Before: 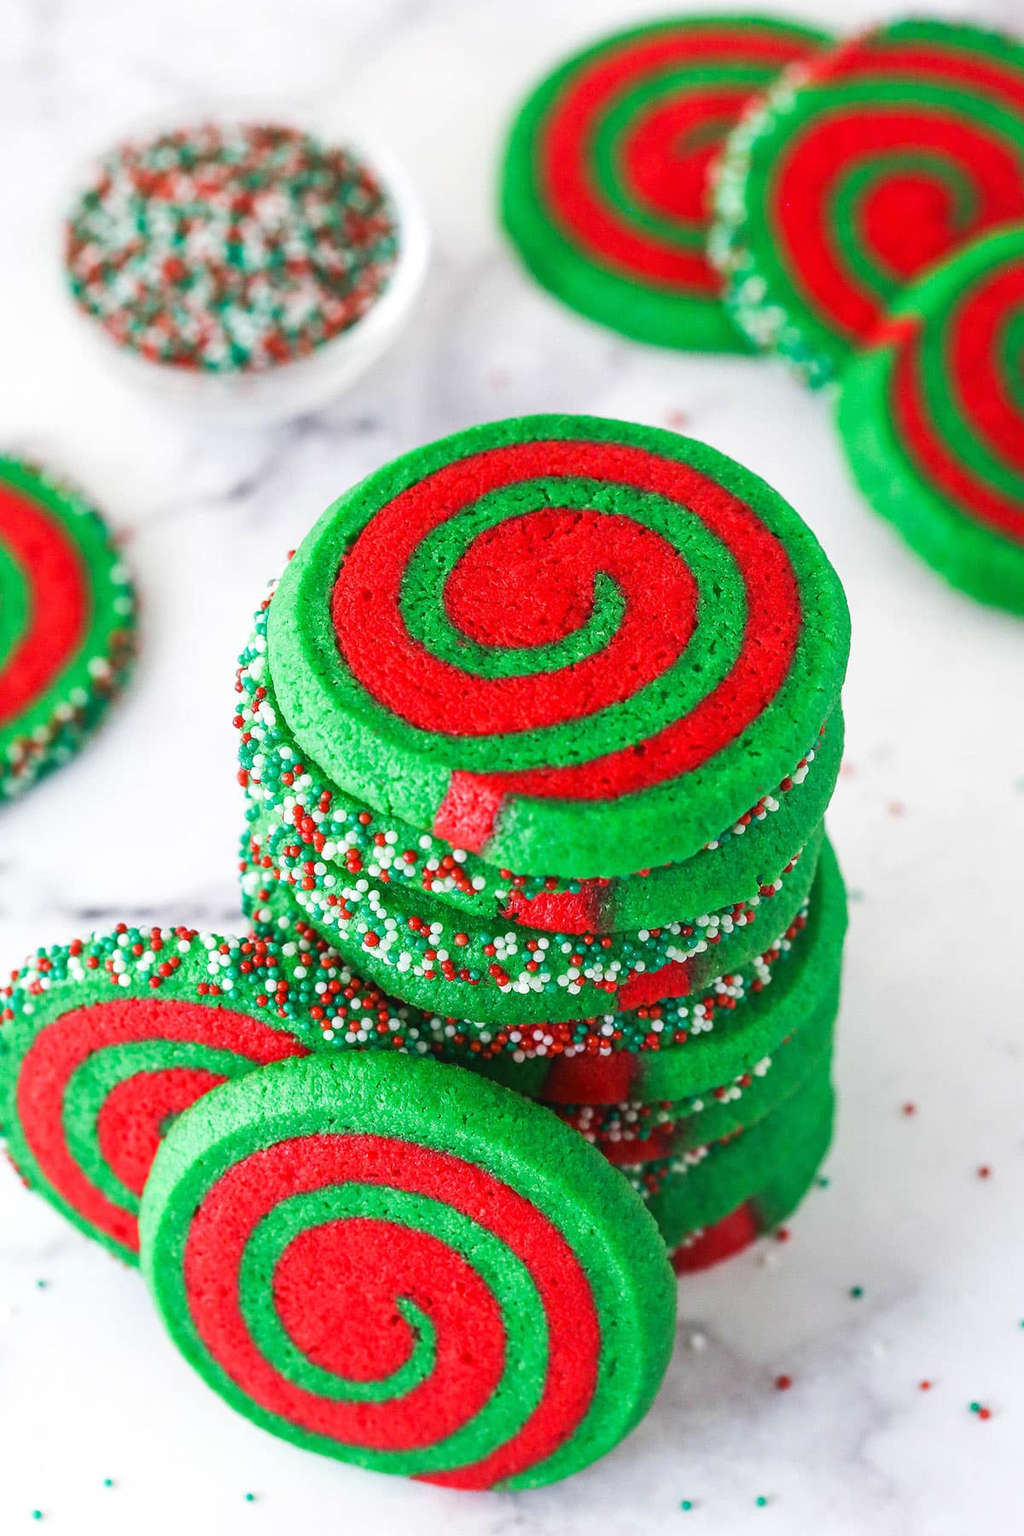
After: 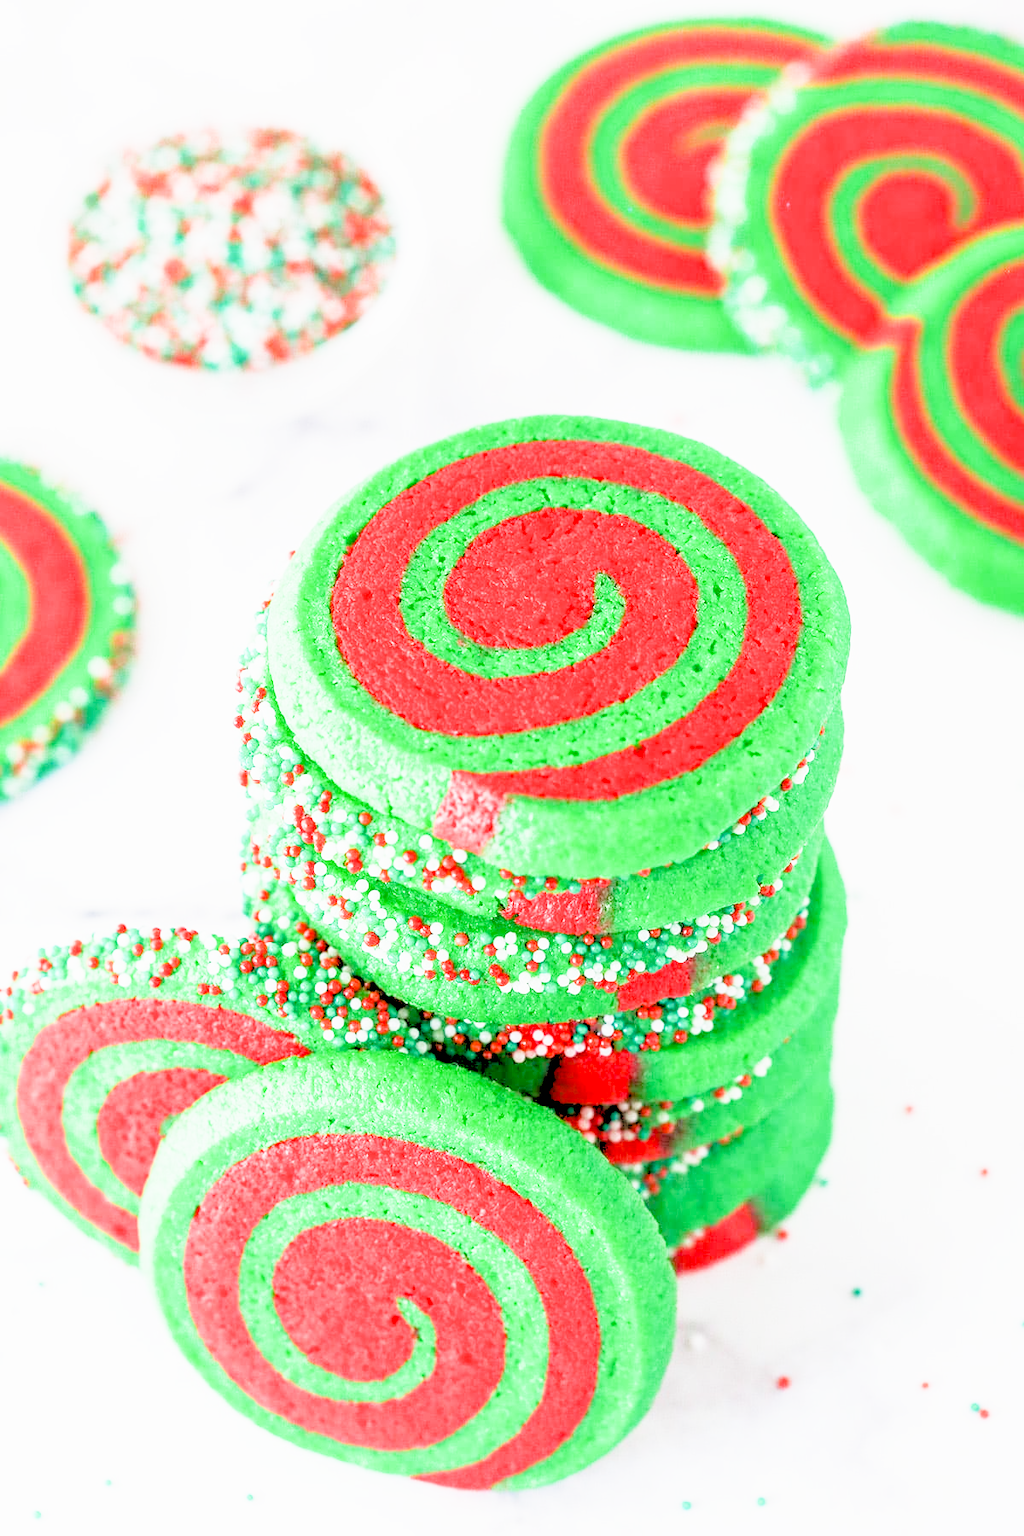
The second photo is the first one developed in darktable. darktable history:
exposure: black level correction 0.005, exposure 2.084 EV, compensate highlight preservation false
rgb levels: levels [[0.027, 0.429, 0.996], [0, 0.5, 1], [0, 0.5, 1]]
sigmoid: contrast 1.22, skew 0.65
